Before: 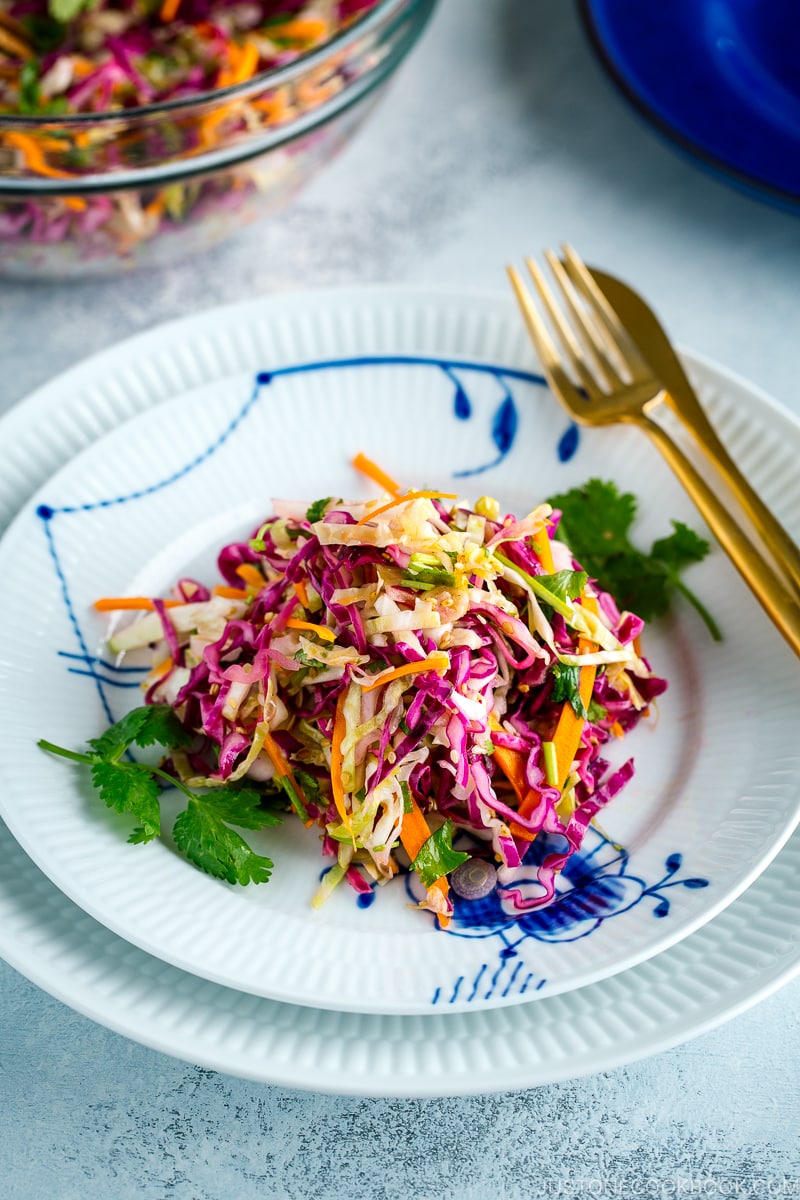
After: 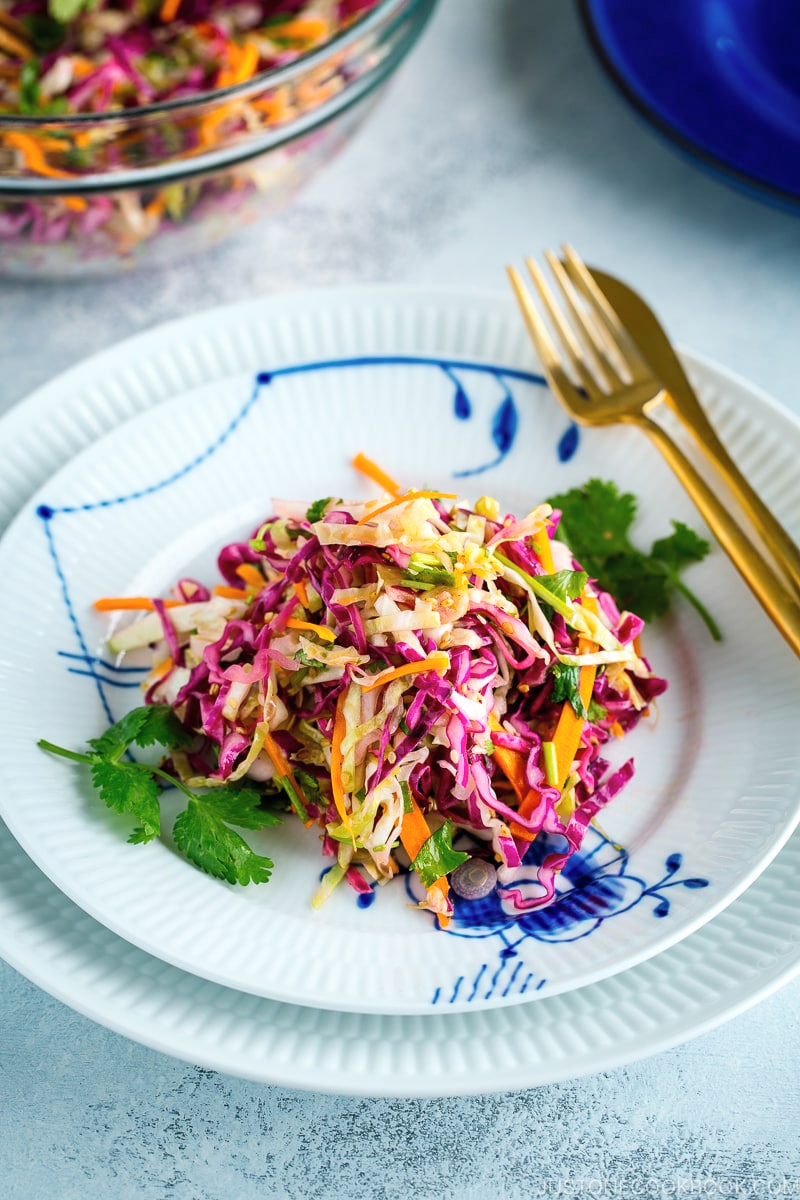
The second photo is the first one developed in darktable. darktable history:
contrast brightness saturation: contrast 0.053, brightness 0.068, saturation 0.015
